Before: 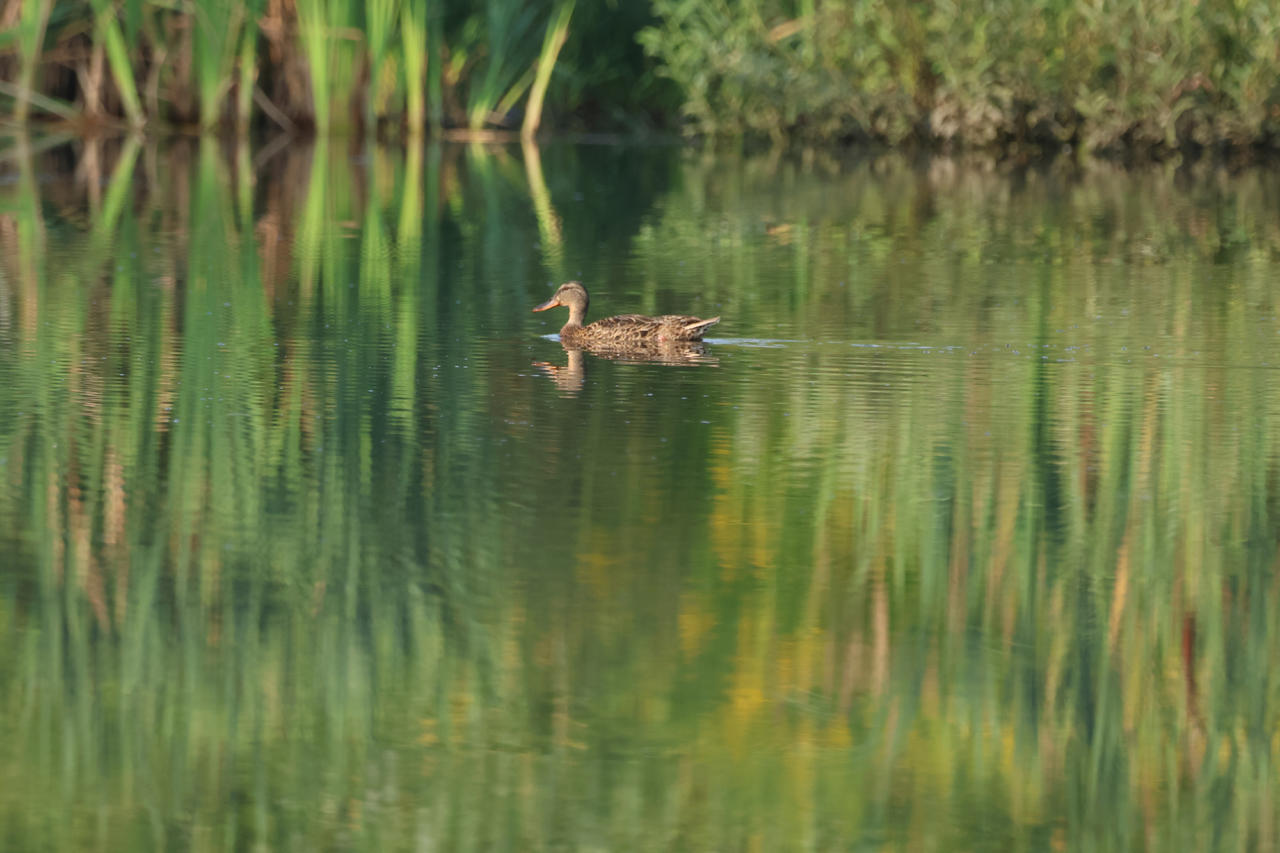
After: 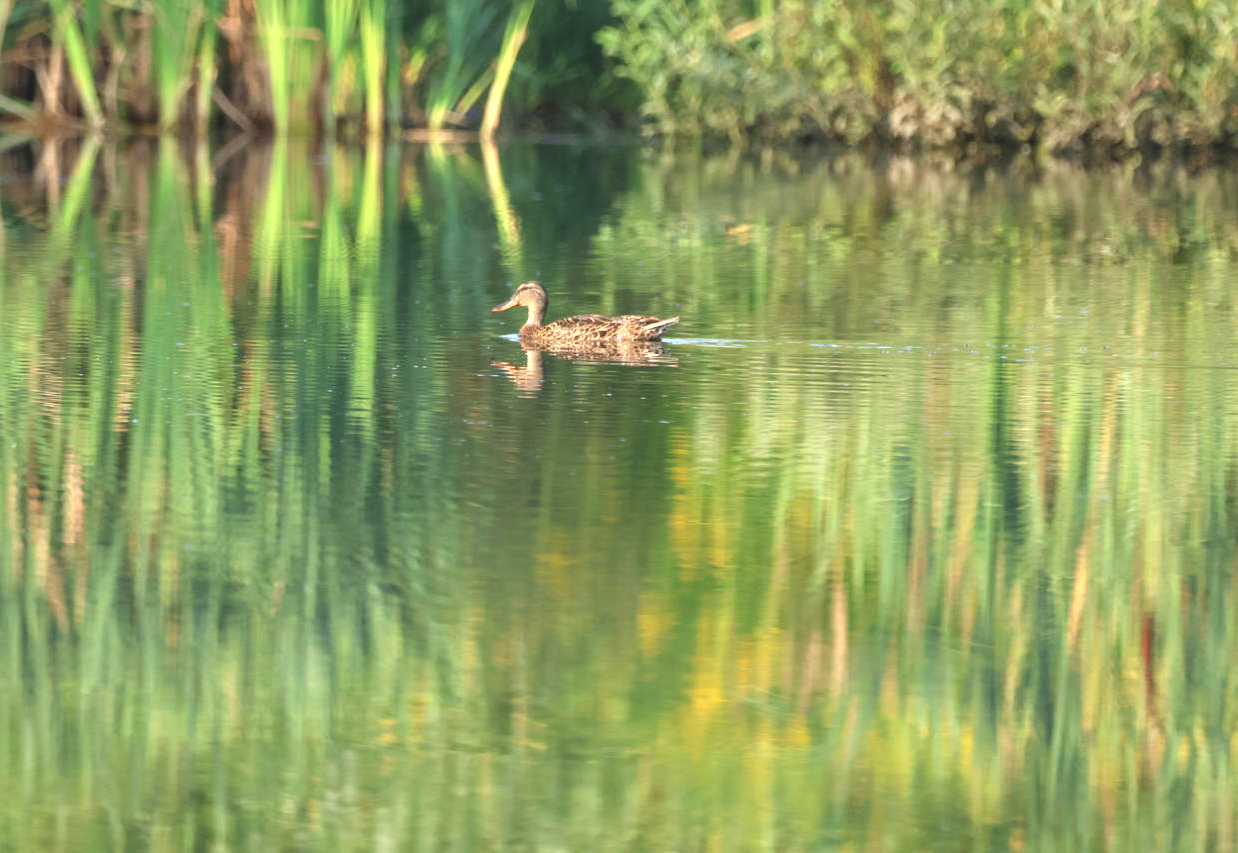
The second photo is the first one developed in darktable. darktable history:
exposure: black level correction 0, exposure 1 EV, compensate exposure bias true, compensate highlight preservation false
crop and rotate: left 3.238%
local contrast: detail 110%
